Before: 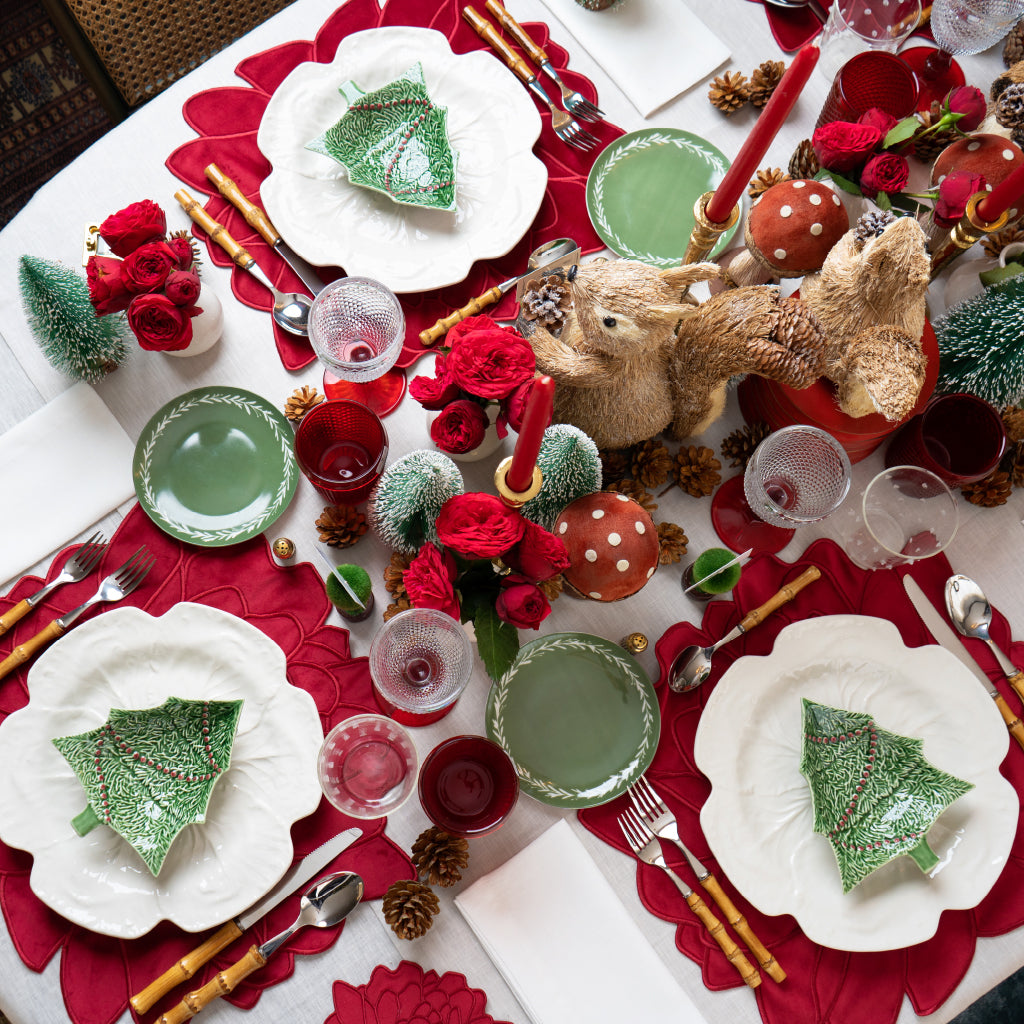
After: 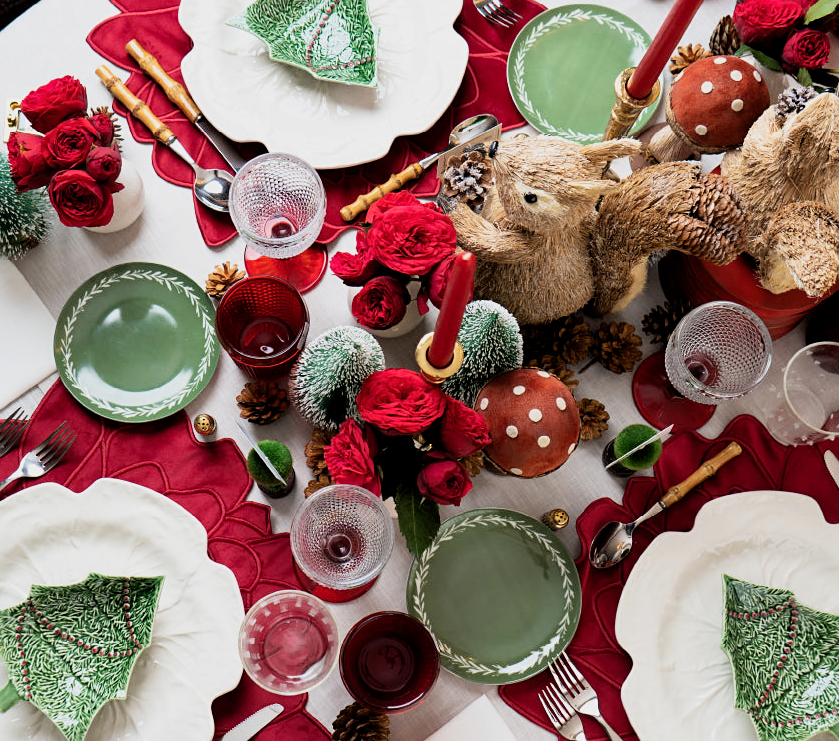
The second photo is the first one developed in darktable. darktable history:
crop: left 7.804%, top 12.121%, right 10.172%, bottom 15.472%
sharpen: amount 0.215
filmic rgb: middle gray luminance 12.8%, black relative exposure -10.09 EV, white relative exposure 3.47 EV, target black luminance 0%, hardness 5.69, latitude 44.71%, contrast 1.232, highlights saturation mix 4.11%, shadows ↔ highlights balance 26.98%
